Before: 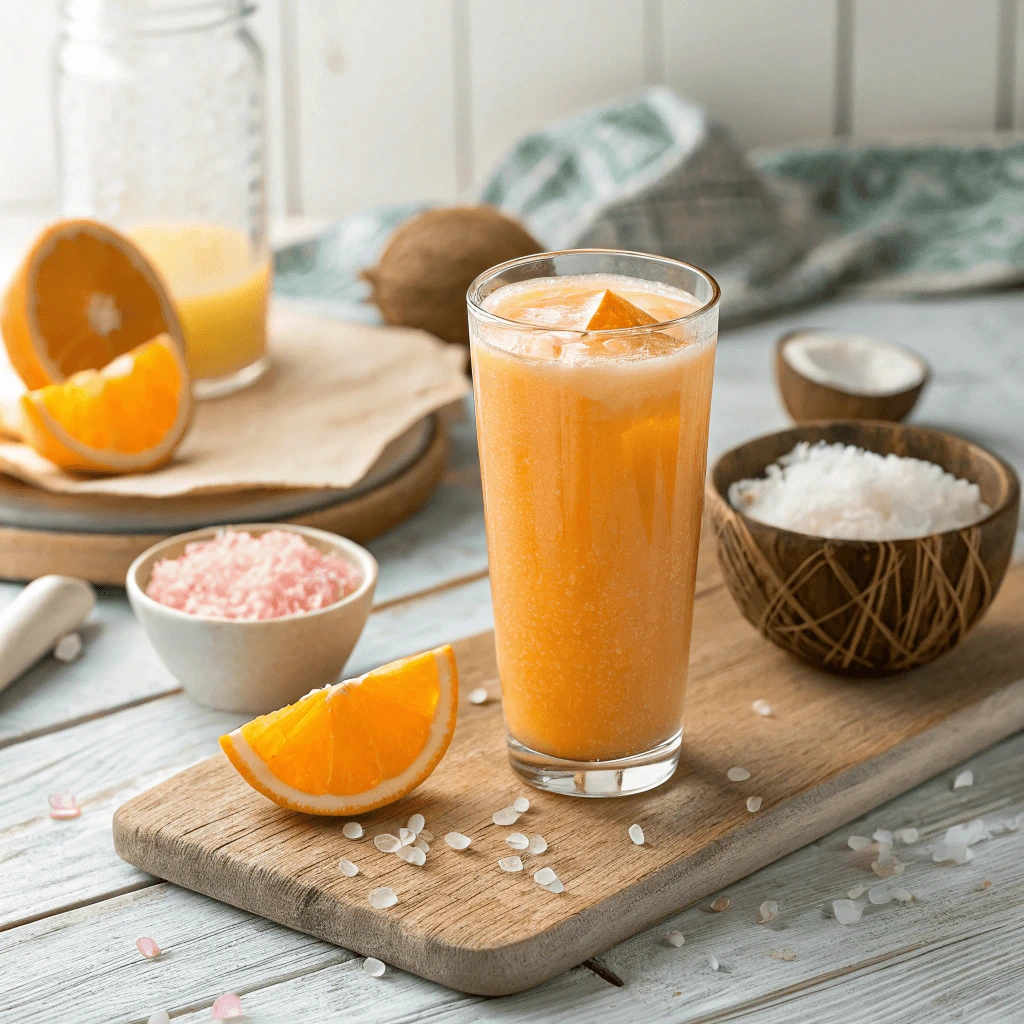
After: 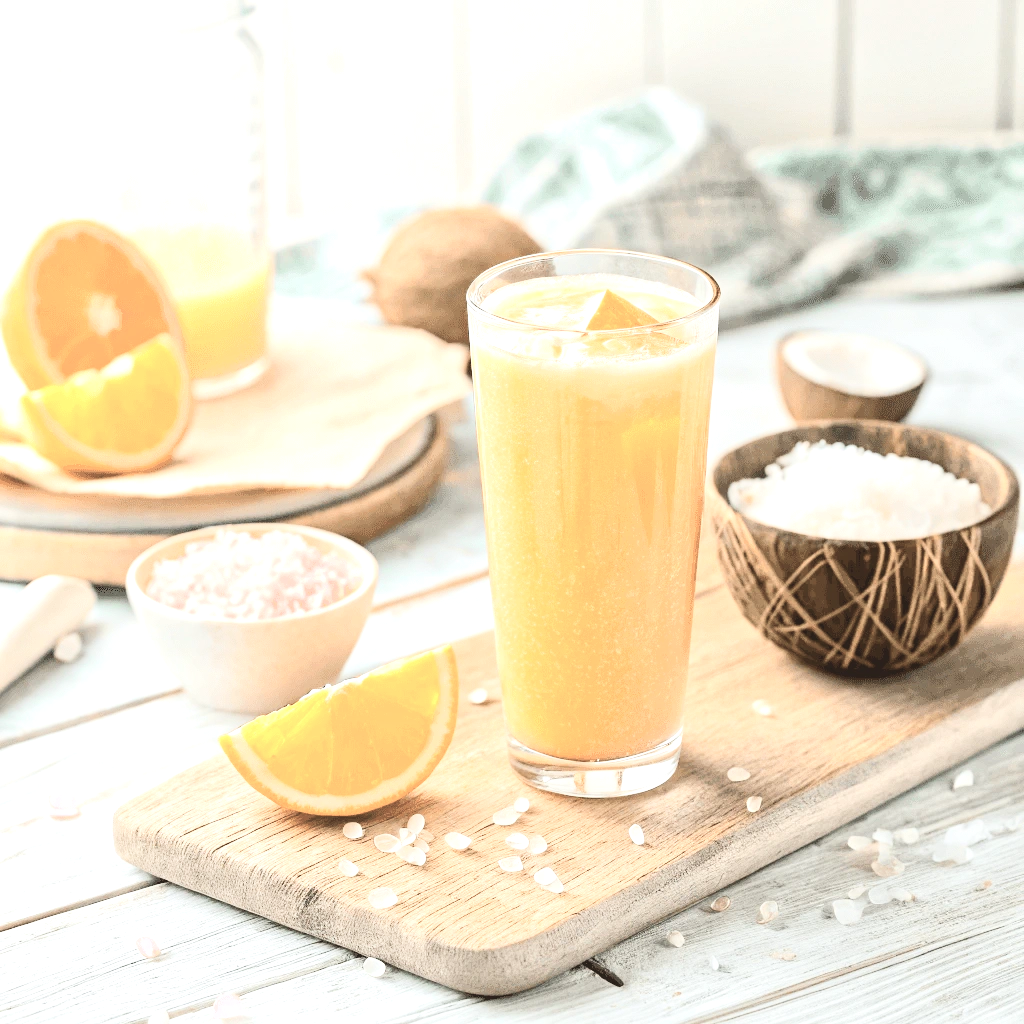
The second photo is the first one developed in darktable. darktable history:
contrast brightness saturation: contrast 0.246, saturation -0.323
tone equalizer: -8 EV 1.98 EV, -7 EV 1.98 EV, -6 EV 1.97 EV, -5 EV 1.97 EV, -4 EV 1.96 EV, -3 EV 1.5 EV, -2 EV 0.995 EV, -1 EV 0.499 EV, edges refinement/feathering 500, mask exposure compensation -1.57 EV, preserve details guided filter
exposure: black level correction -0.004, exposure 0.047 EV, compensate highlight preservation false
